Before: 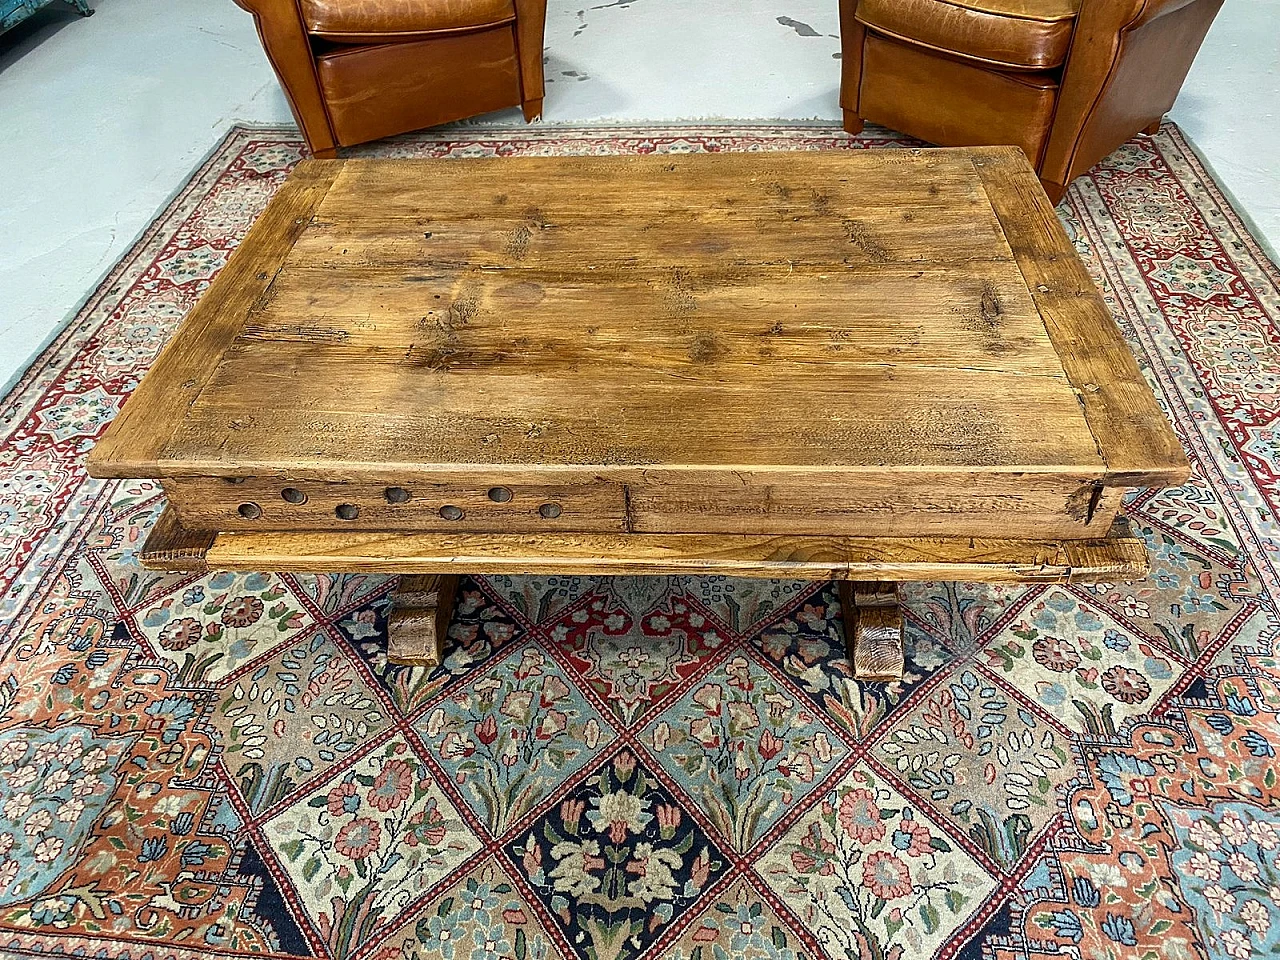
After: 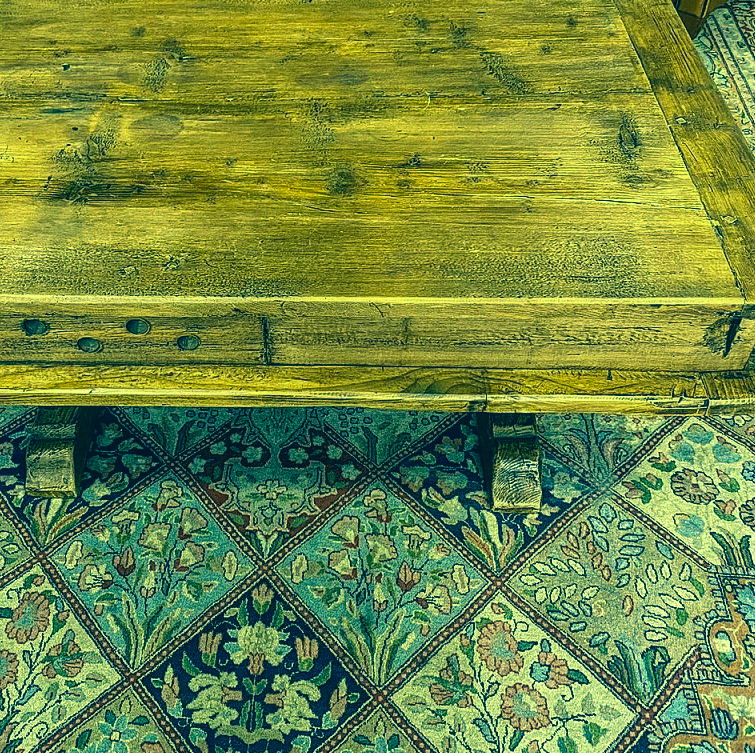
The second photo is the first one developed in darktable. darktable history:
crop and rotate: left 28.331%, top 17.587%, right 12.667%, bottom 3.948%
local contrast: on, module defaults
color correction: highlights a* -15.54, highlights b* 39.6, shadows a* -39.4, shadows b* -25.44
